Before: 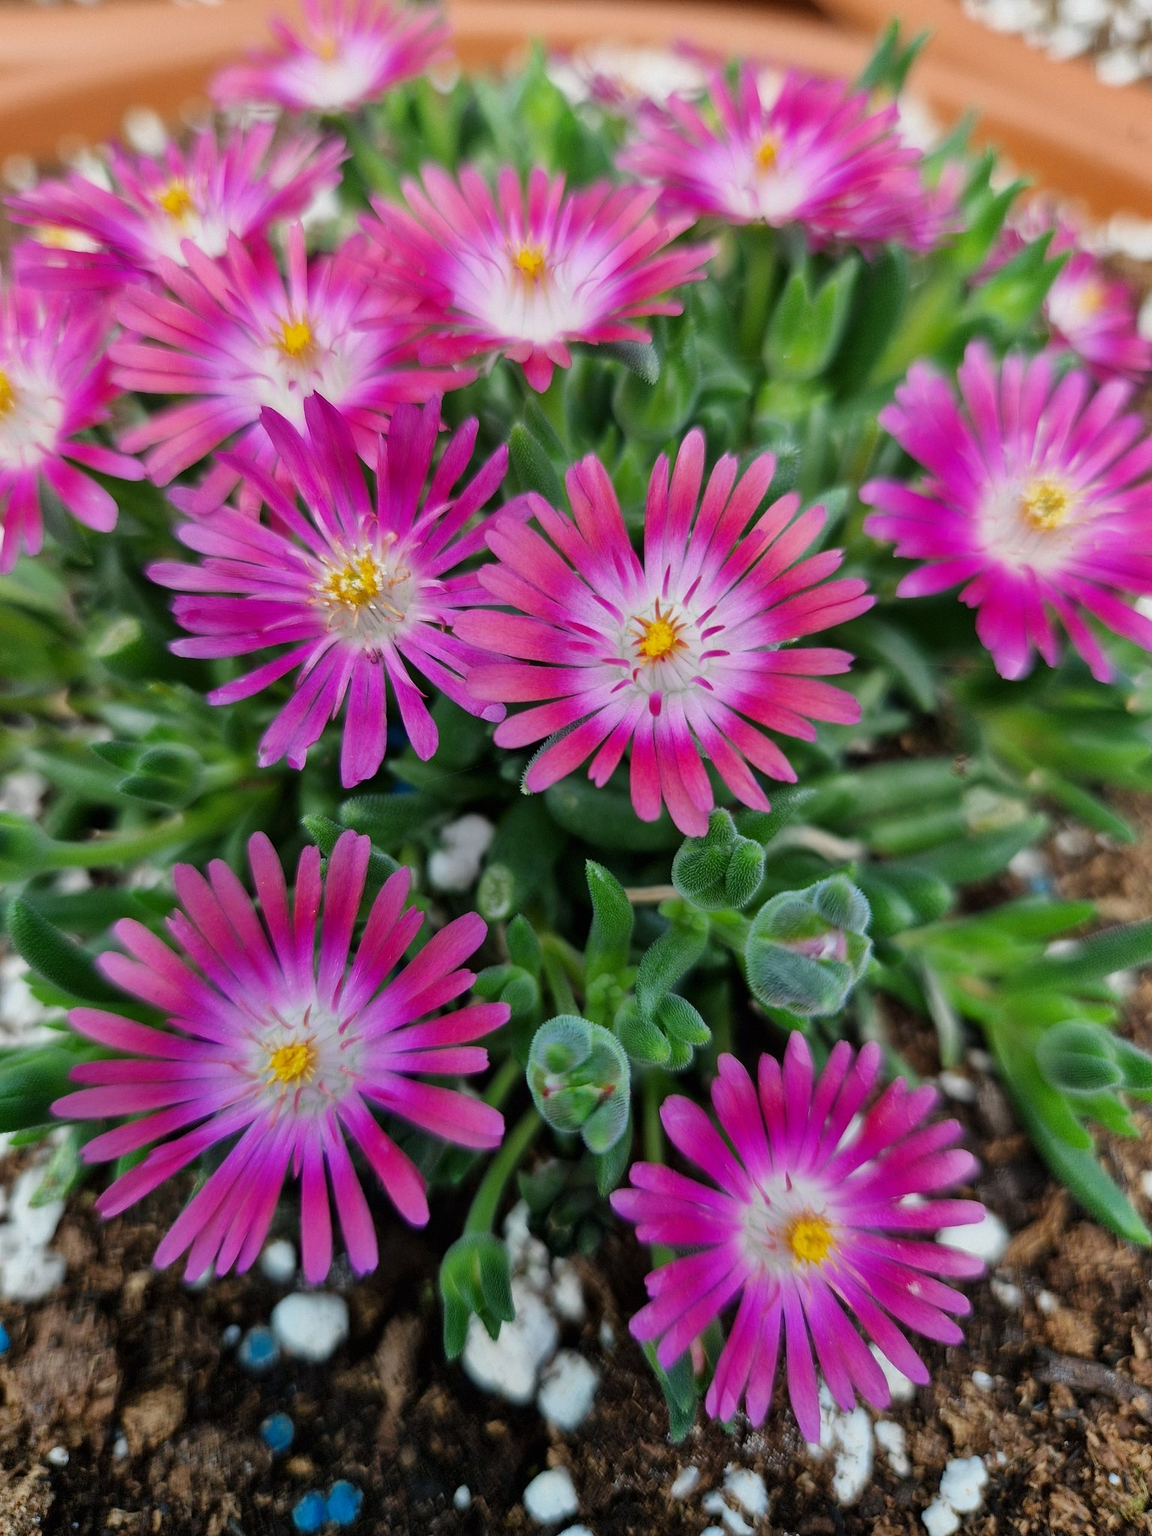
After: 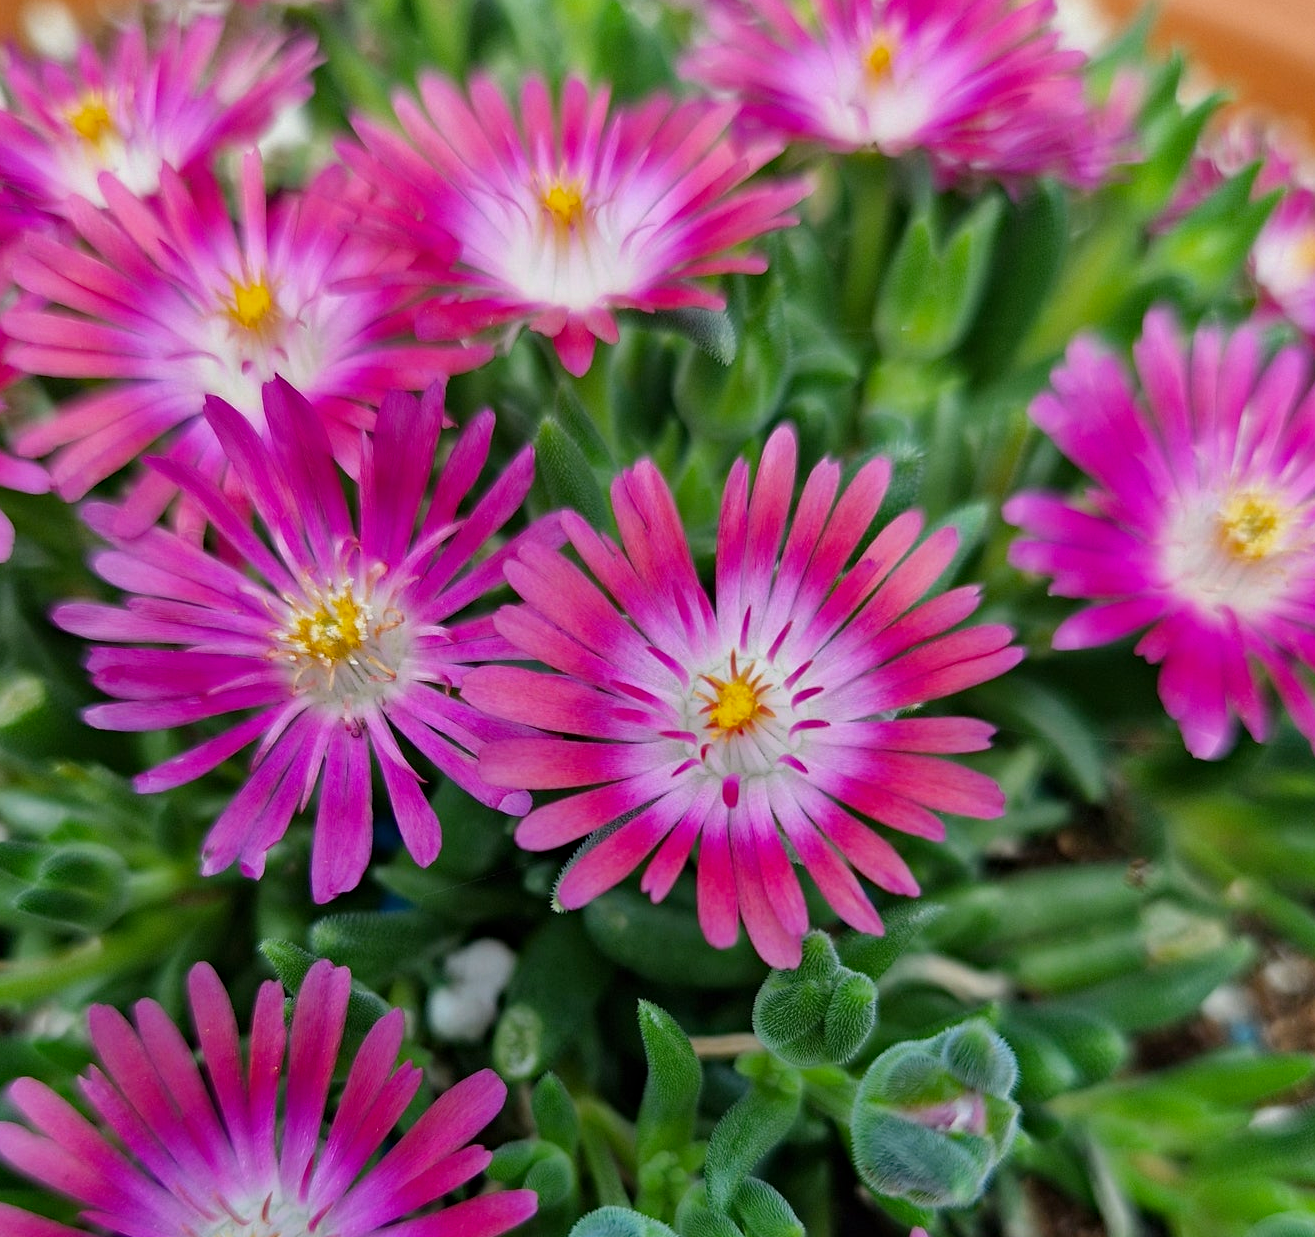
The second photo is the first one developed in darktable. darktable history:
haze removal: compatibility mode true, adaptive false
crop and rotate: left 9.345%, top 7.22%, right 4.982%, bottom 32.331%
